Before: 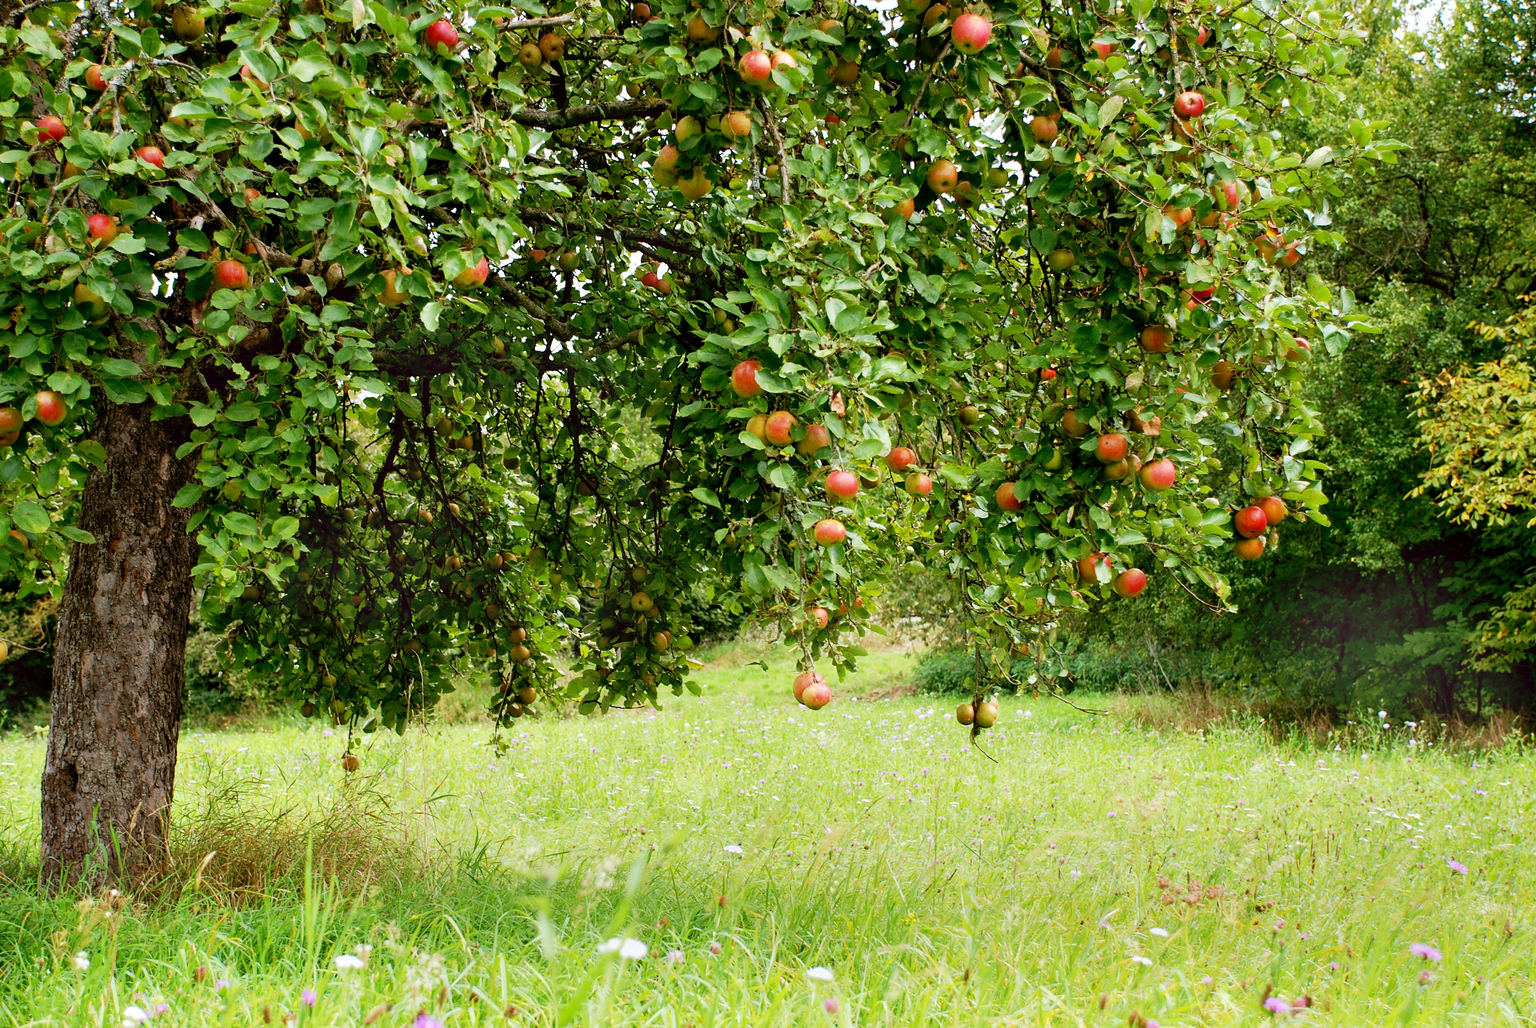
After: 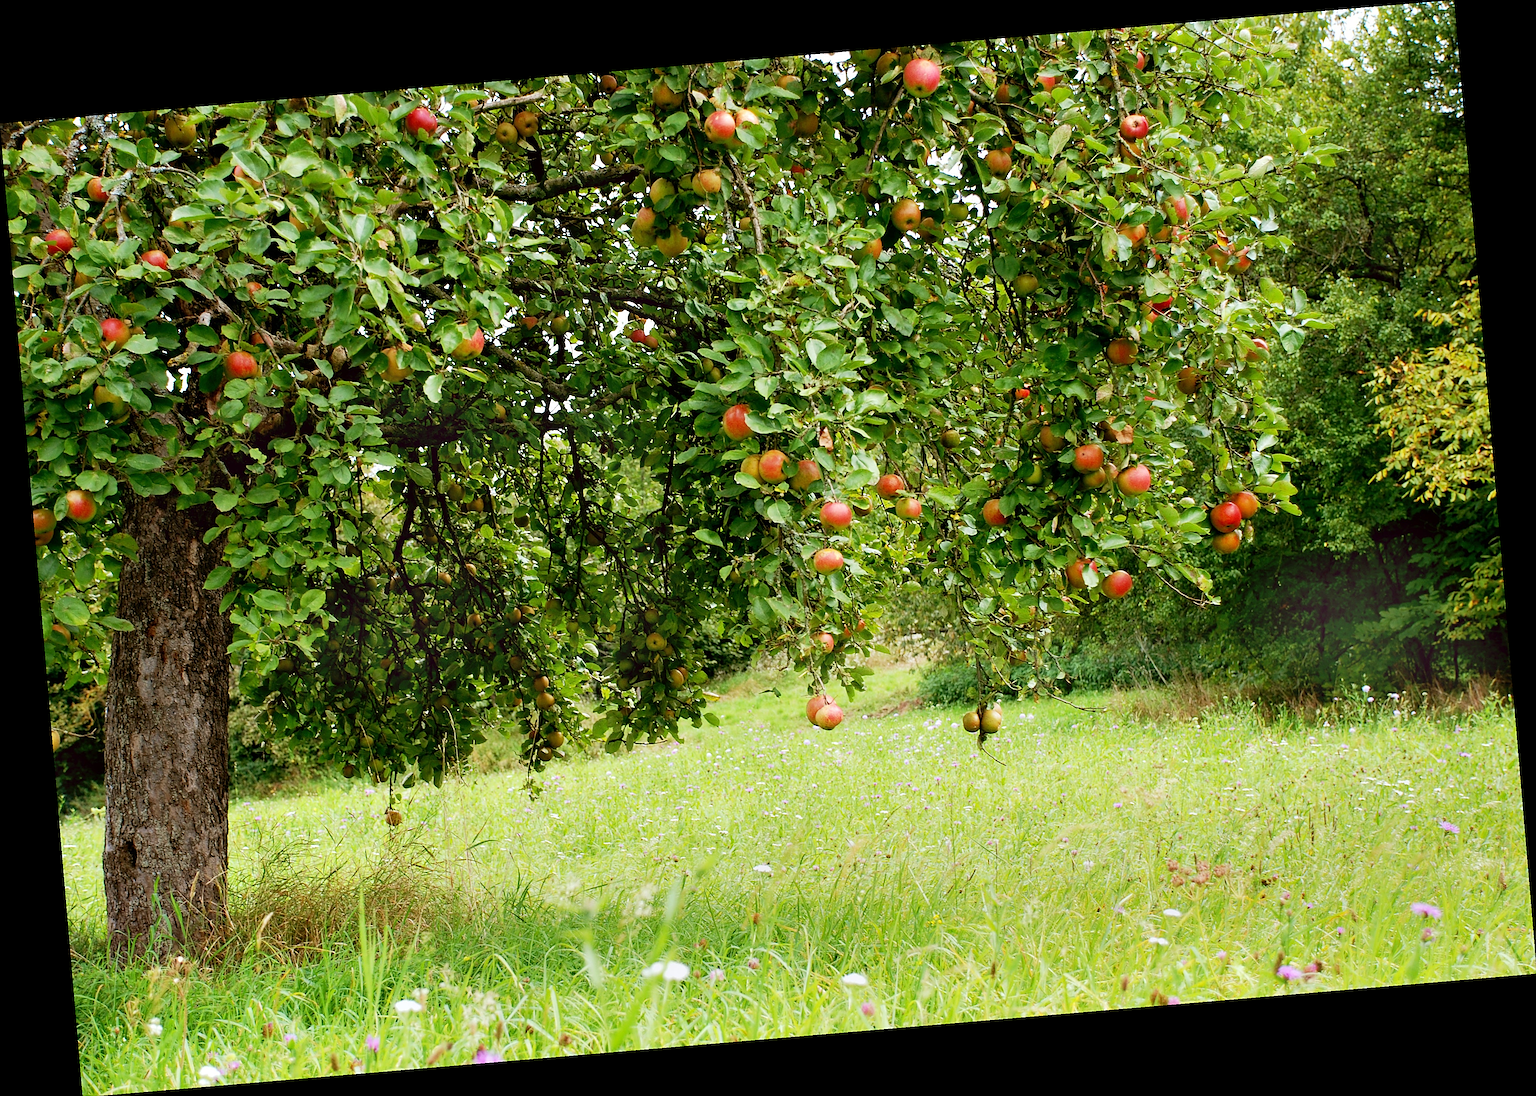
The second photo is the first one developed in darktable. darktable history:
sharpen: on, module defaults
rotate and perspective: rotation -4.86°, automatic cropping off
